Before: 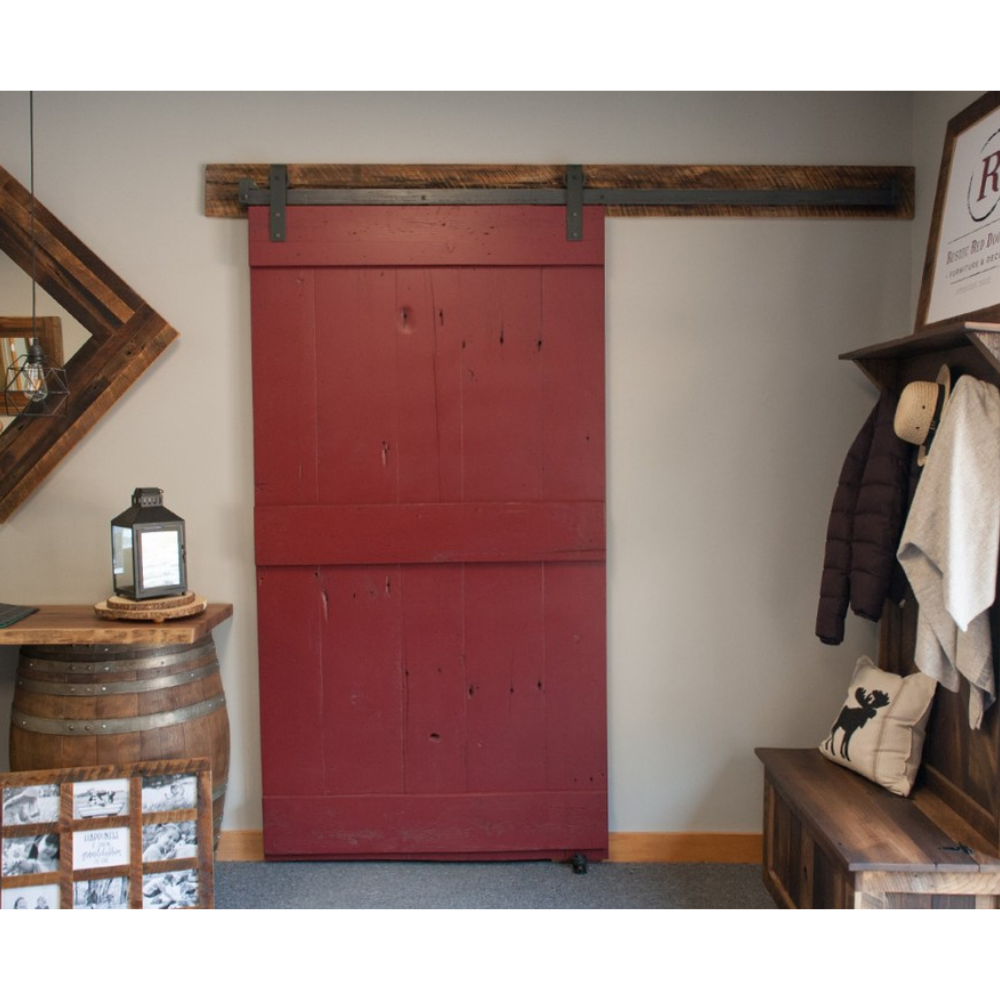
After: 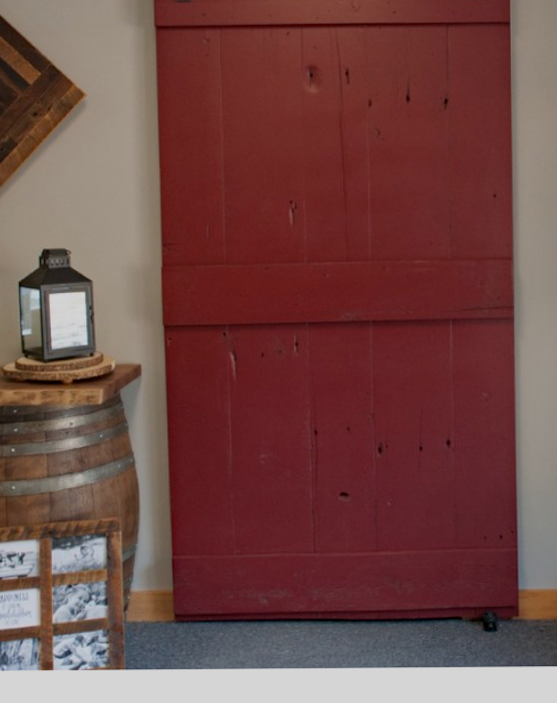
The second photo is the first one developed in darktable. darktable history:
haze removal: adaptive false
rotate and perspective: rotation -0.45°, automatic cropping original format, crop left 0.008, crop right 0.992, crop top 0.012, crop bottom 0.988
crop: left 8.966%, top 23.852%, right 34.699%, bottom 4.703%
exposure: exposure -0.582 EV, compensate highlight preservation false
